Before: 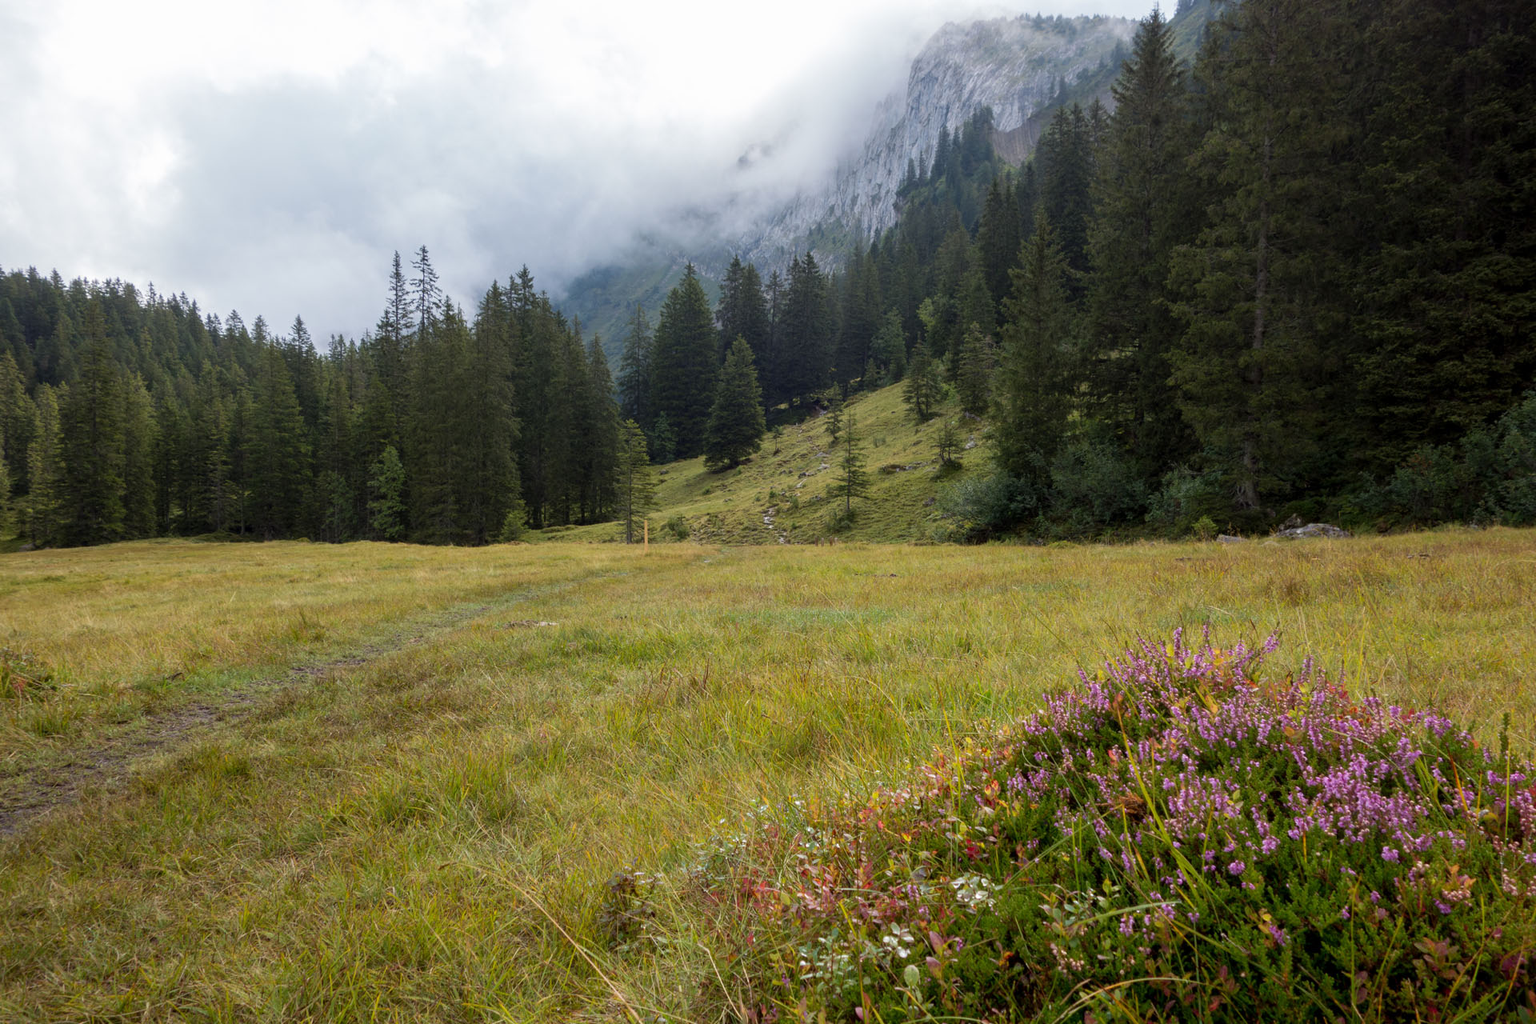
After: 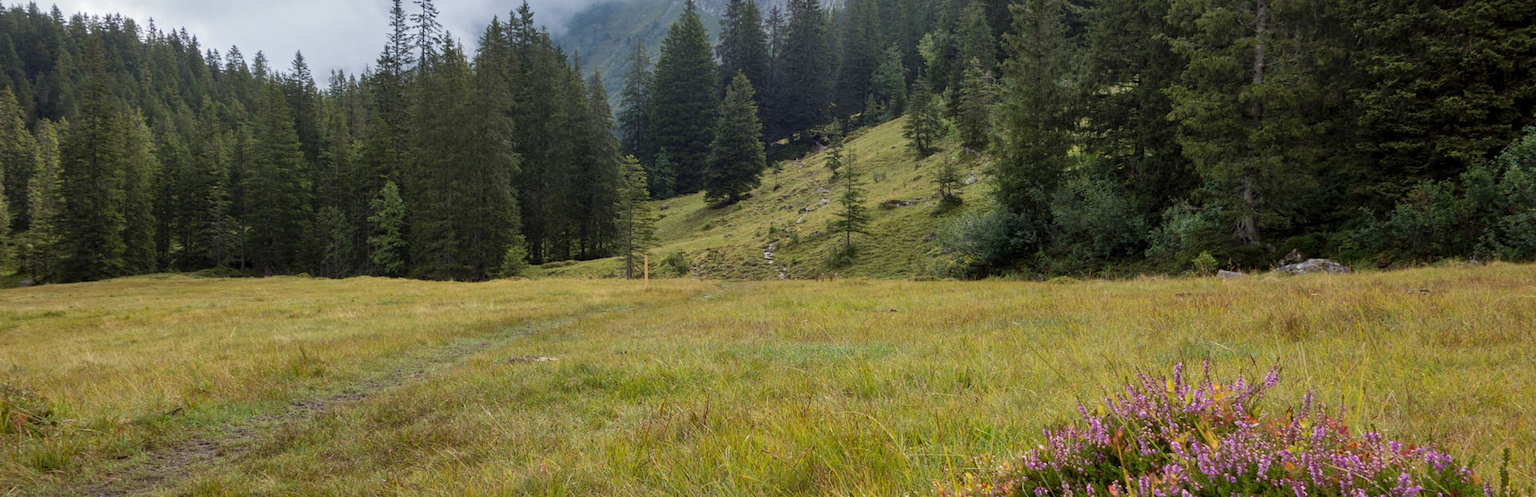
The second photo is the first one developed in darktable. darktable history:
crop and rotate: top 25.924%, bottom 25.473%
levels: white 99.88%
shadows and highlights: soften with gaussian
